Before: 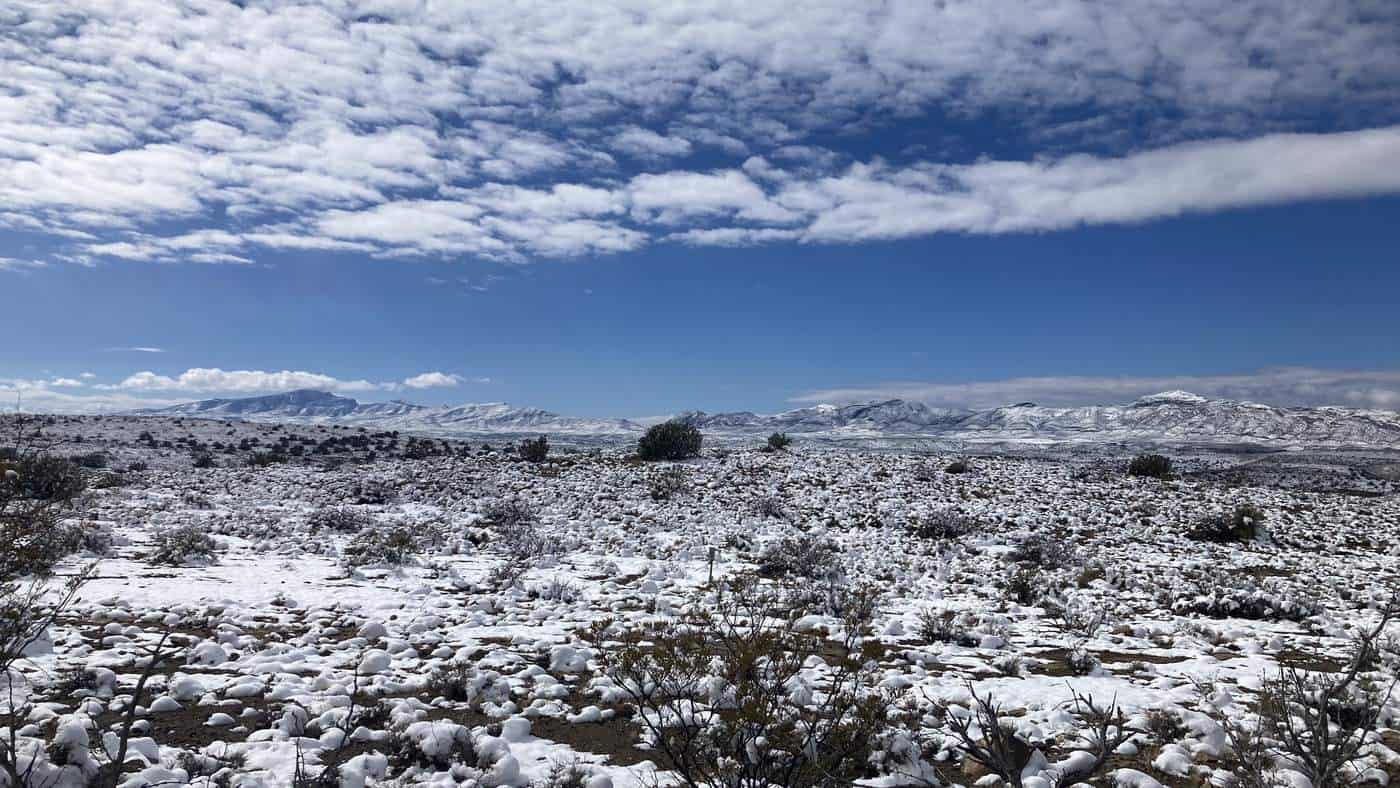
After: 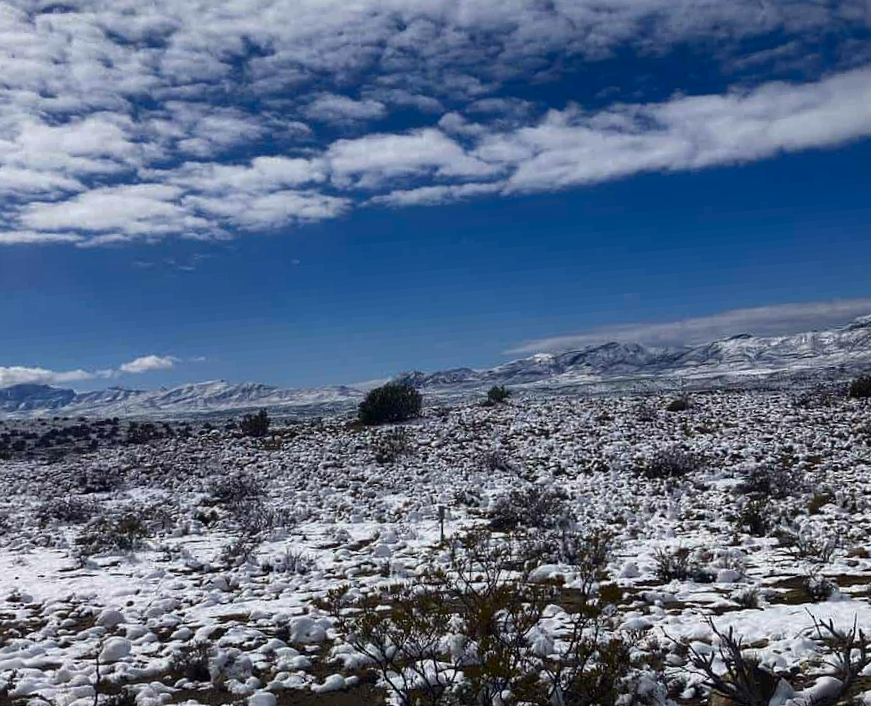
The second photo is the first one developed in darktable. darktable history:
crop and rotate: left 18.442%, right 15.508%
contrast brightness saturation: brightness -0.2, saturation 0.08
contrast equalizer: y [[0.5, 0.488, 0.462, 0.461, 0.491, 0.5], [0.5 ×6], [0.5 ×6], [0 ×6], [0 ×6]]
rotate and perspective: rotation -5°, crop left 0.05, crop right 0.952, crop top 0.11, crop bottom 0.89
shadows and highlights: shadows 49, highlights -41, soften with gaussian
